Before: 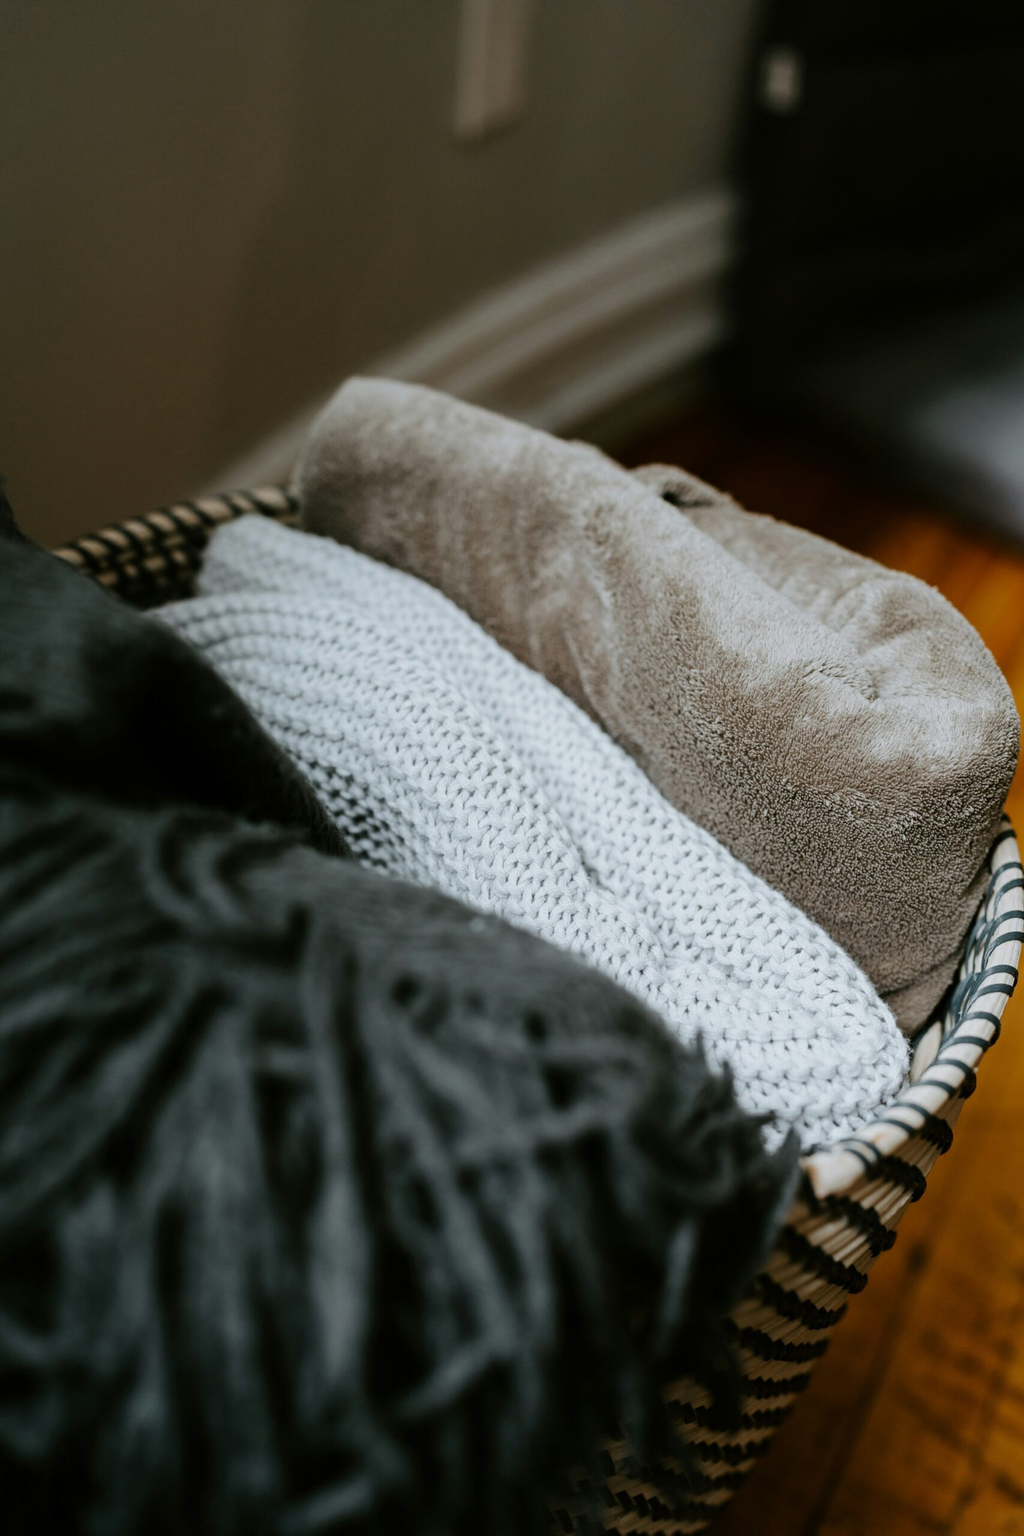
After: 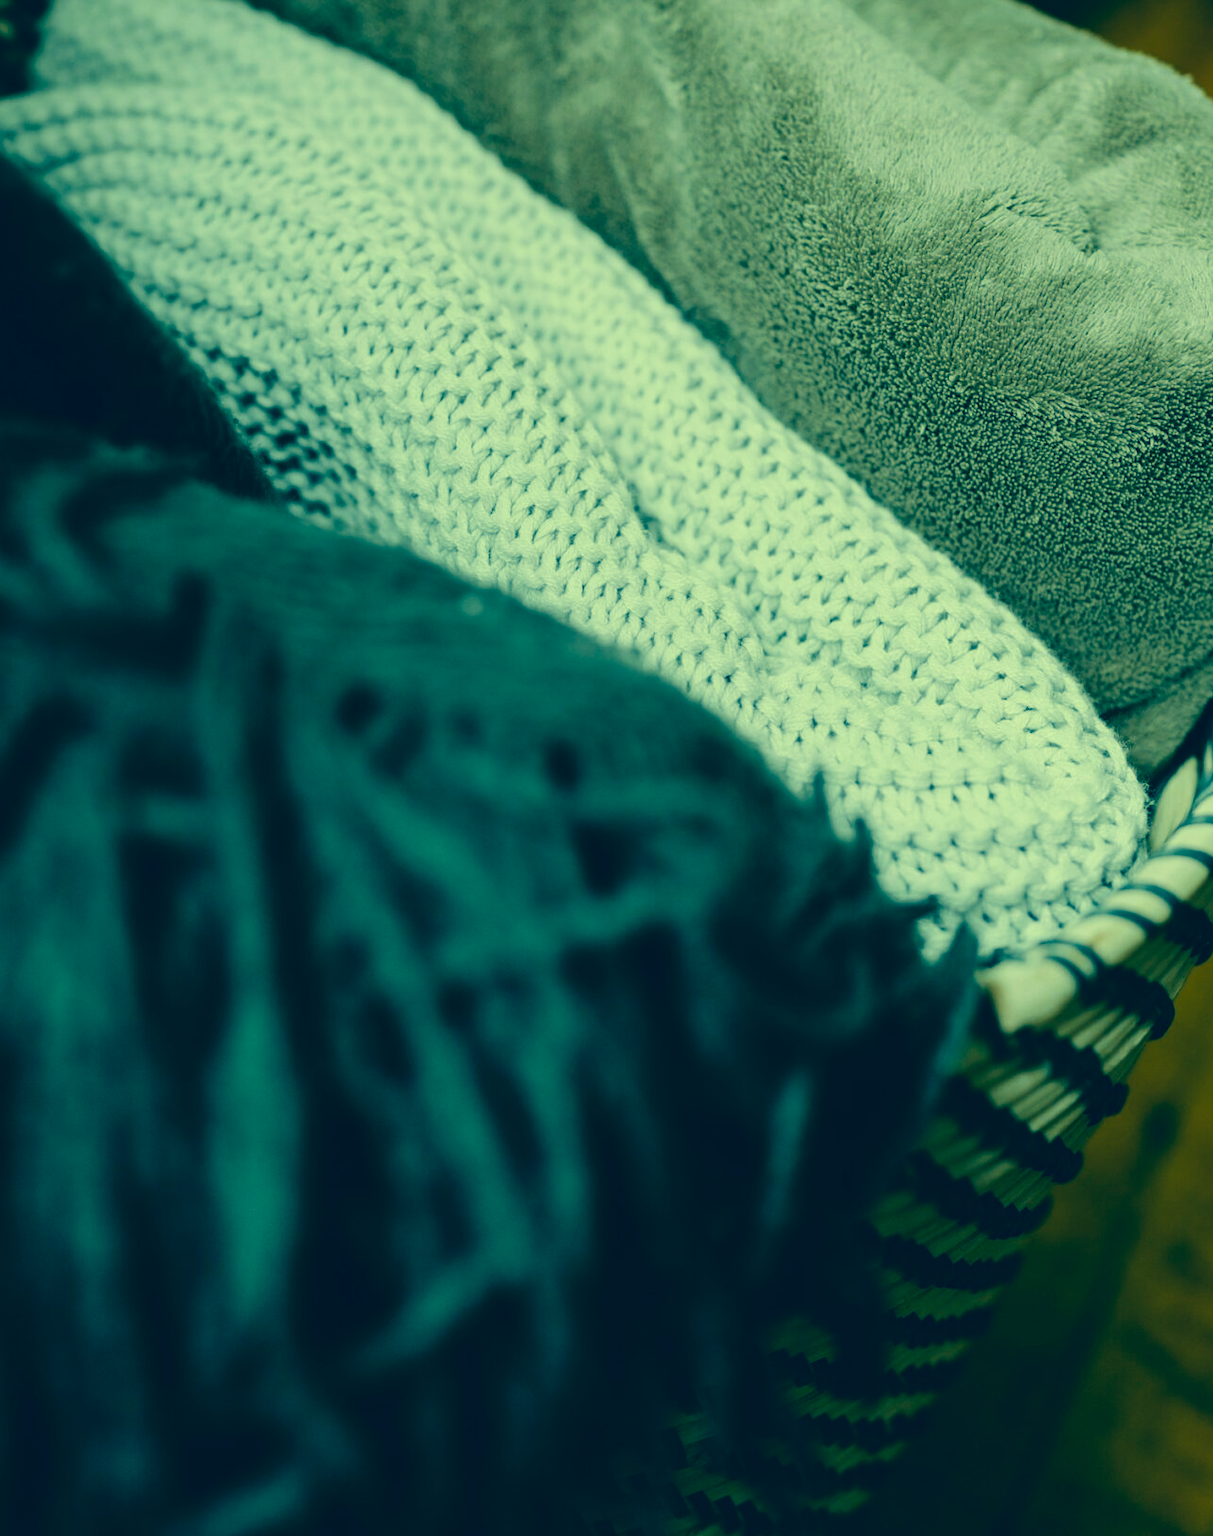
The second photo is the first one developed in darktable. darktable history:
crop and rotate: left 17.299%, top 35.115%, right 7.015%, bottom 1.024%
color correction: highlights a* -15.58, highlights b* 40, shadows a* -40, shadows b* -26.18
